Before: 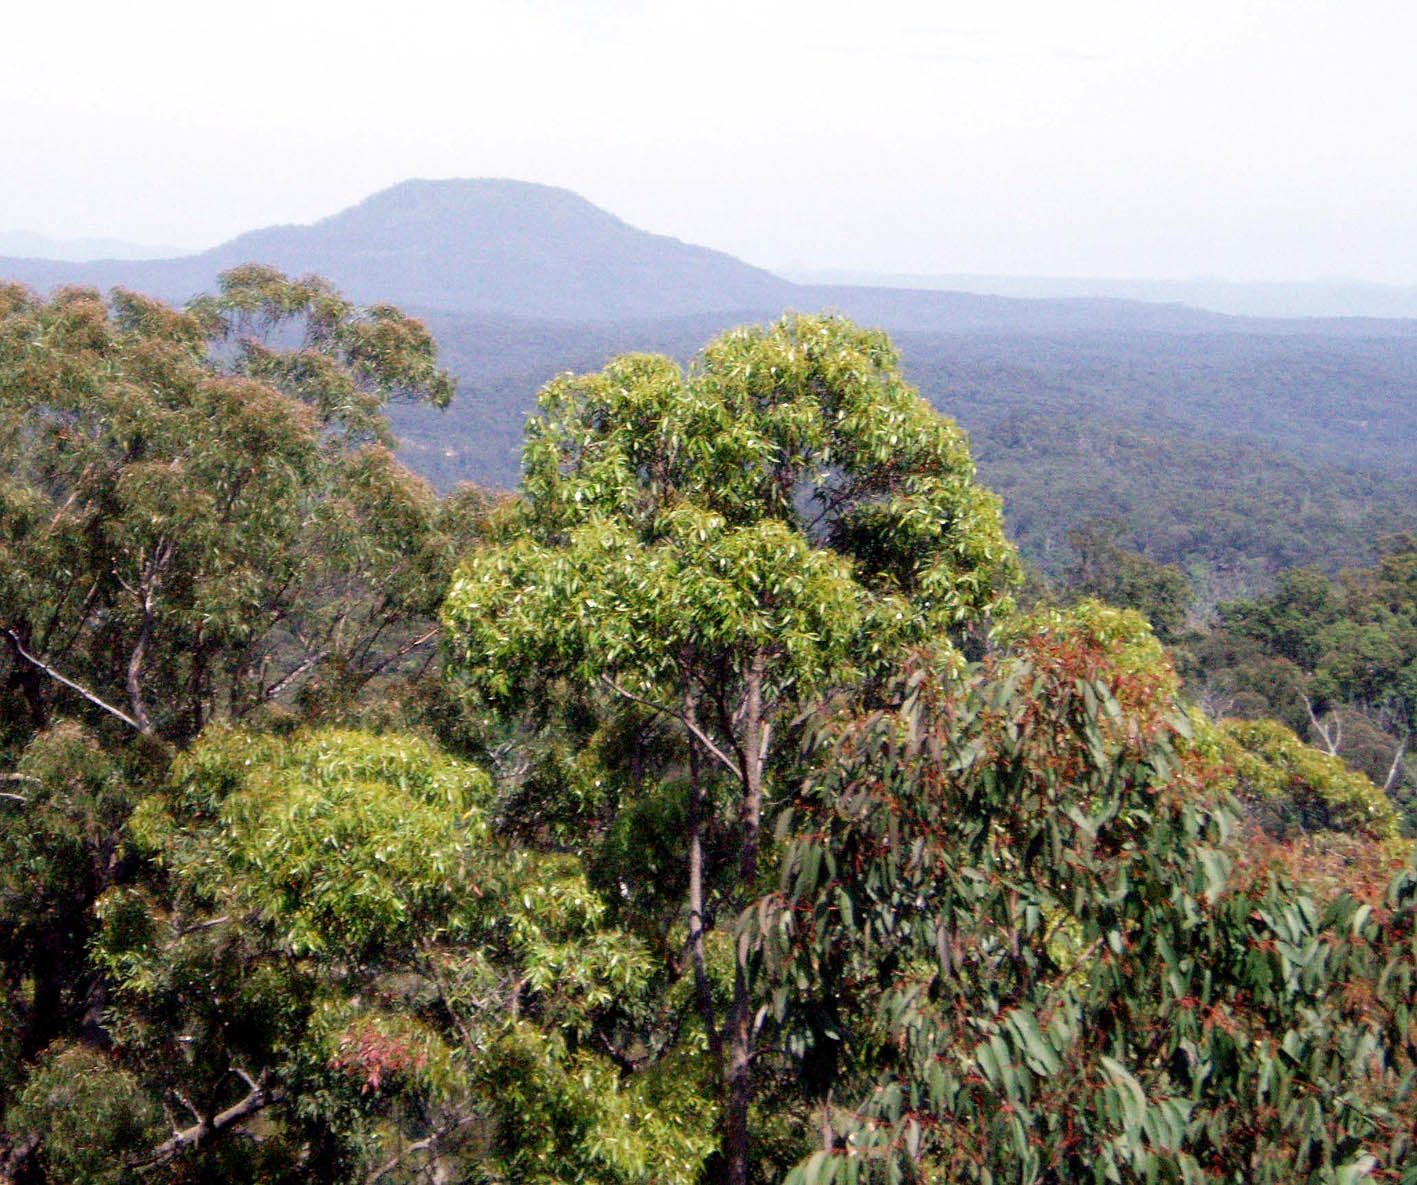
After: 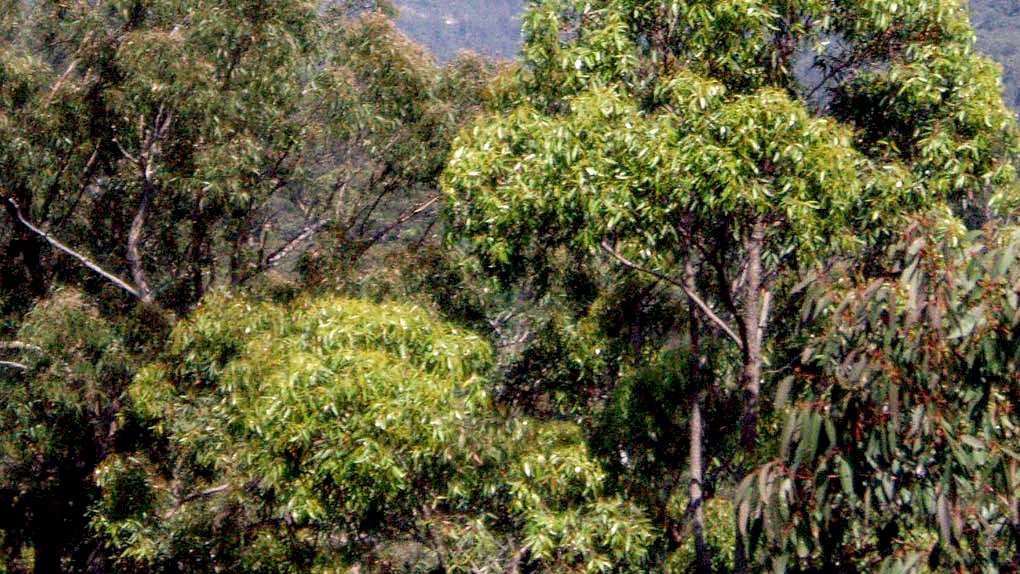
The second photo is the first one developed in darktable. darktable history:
local contrast: on, module defaults
crop: top 36.498%, right 27.964%, bottom 14.995%
tone equalizer: on, module defaults
